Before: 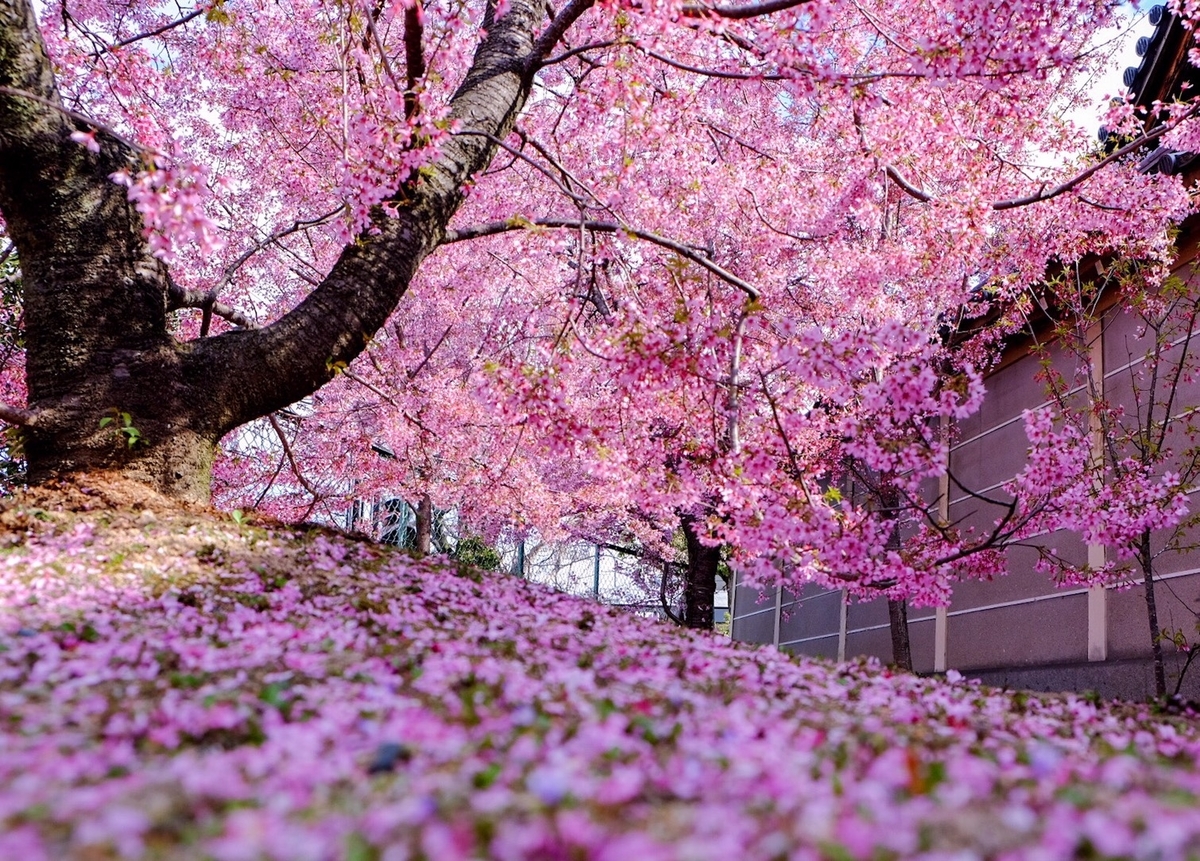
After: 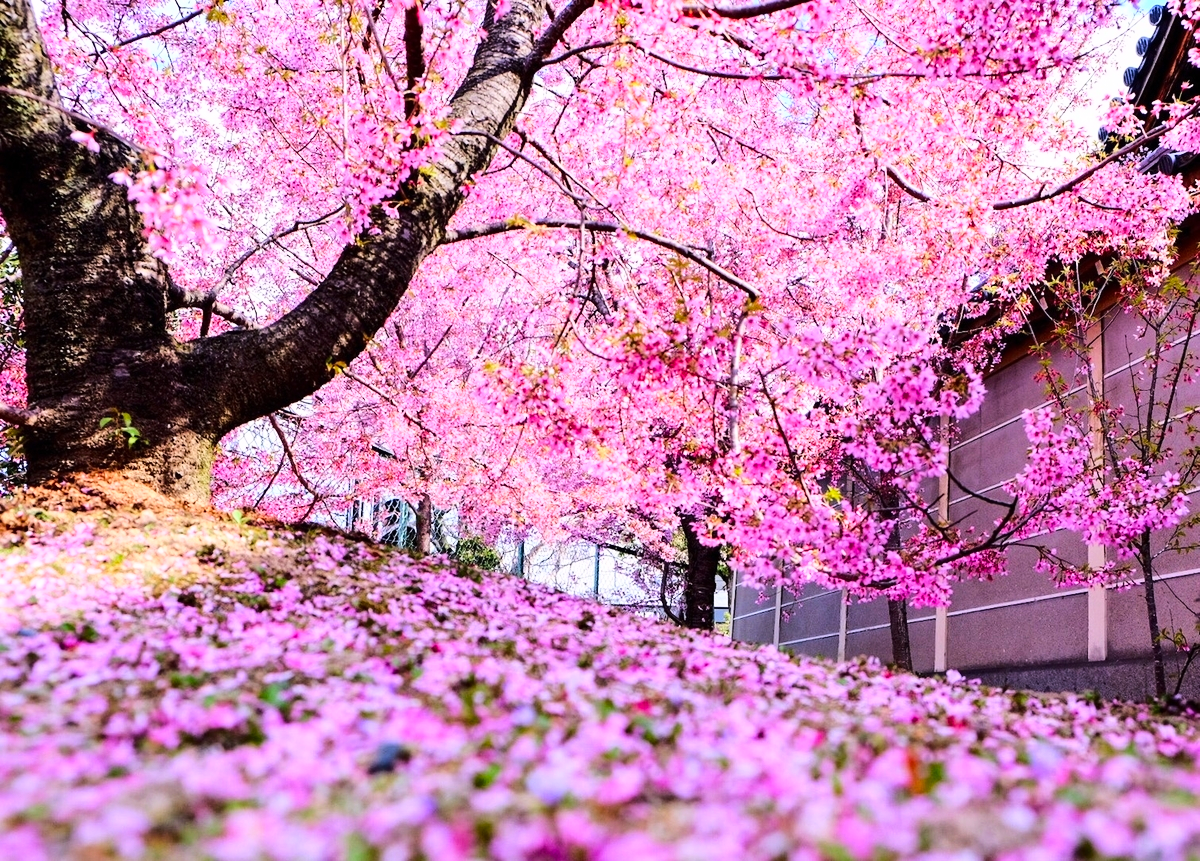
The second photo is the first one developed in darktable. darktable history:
base curve: curves: ch0 [(0, 0) (0.028, 0.03) (0.121, 0.232) (0.46, 0.748) (0.859, 0.968) (1, 1)]
contrast brightness saturation: contrast 0.036, saturation 0.165
